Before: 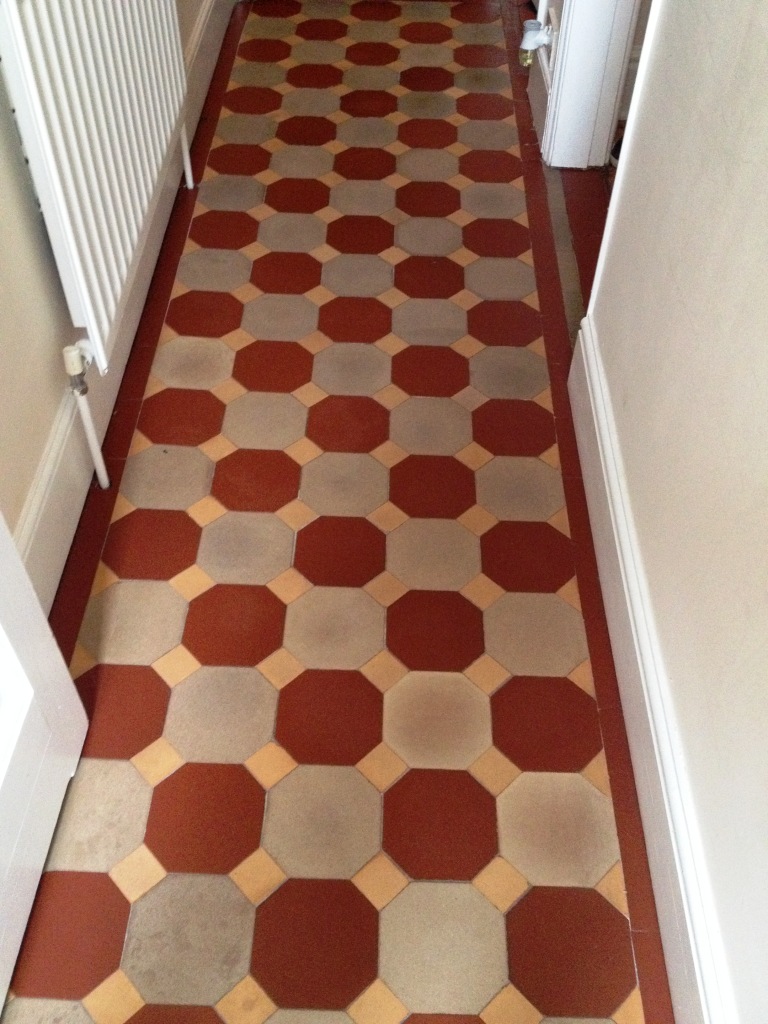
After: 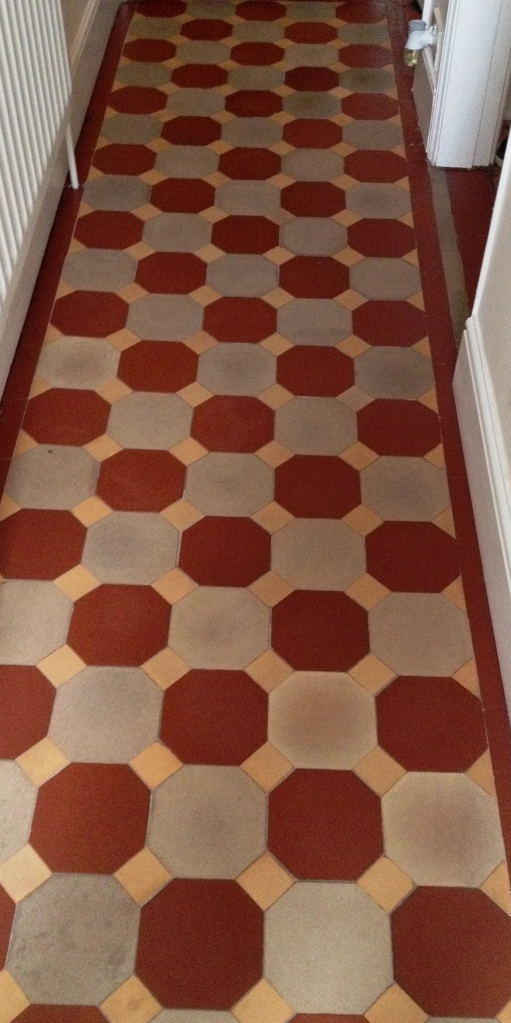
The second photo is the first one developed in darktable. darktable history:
base curve: curves: ch0 [(0, 0) (0.297, 0.298) (1, 1)], preserve colors none
exposure: exposure -0.21 EV, compensate highlight preservation false
crop and rotate: left 15.055%, right 18.278%
